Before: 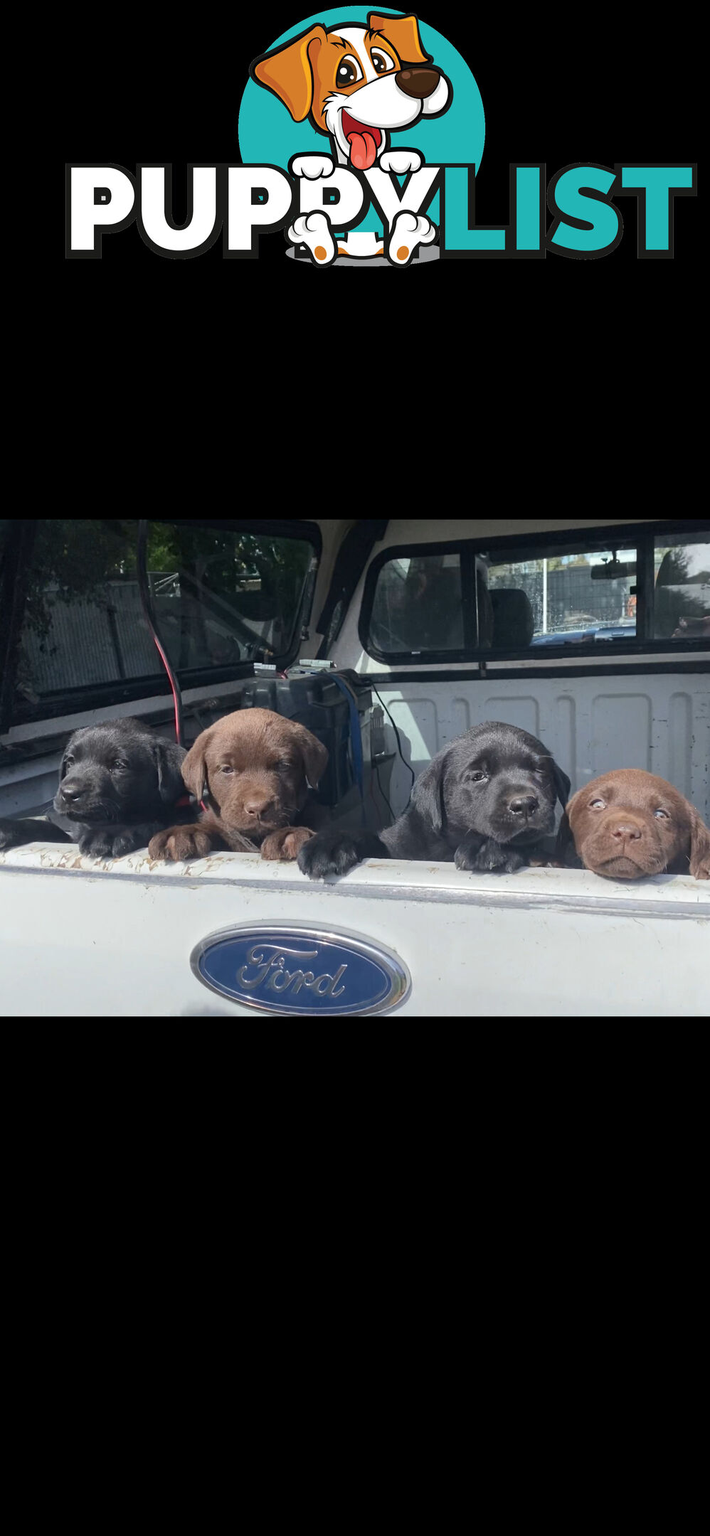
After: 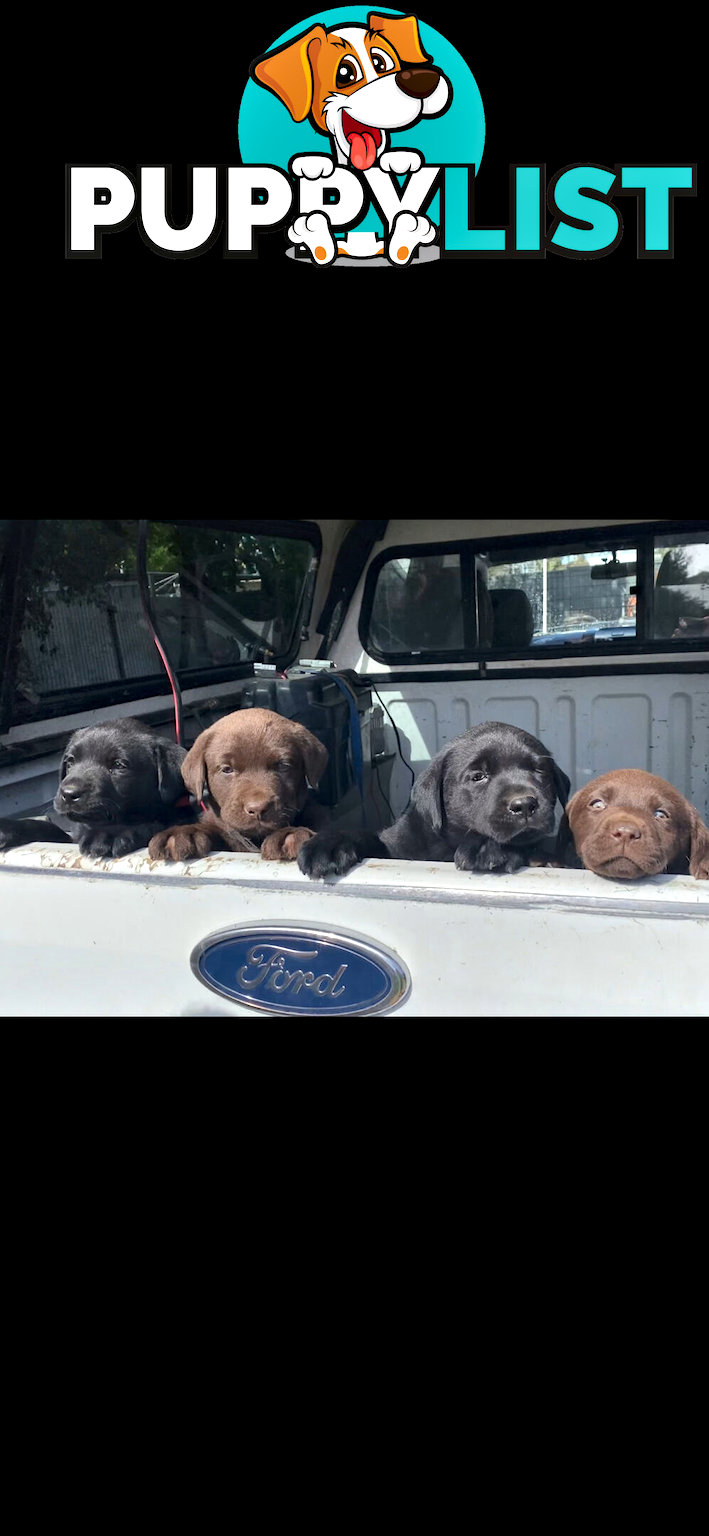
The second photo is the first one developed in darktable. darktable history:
contrast equalizer: octaves 7, y [[0.528, 0.548, 0.563, 0.562, 0.546, 0.526], [0.55 ×6], [0 ×6], [0 ×6], [0 ×6]]
